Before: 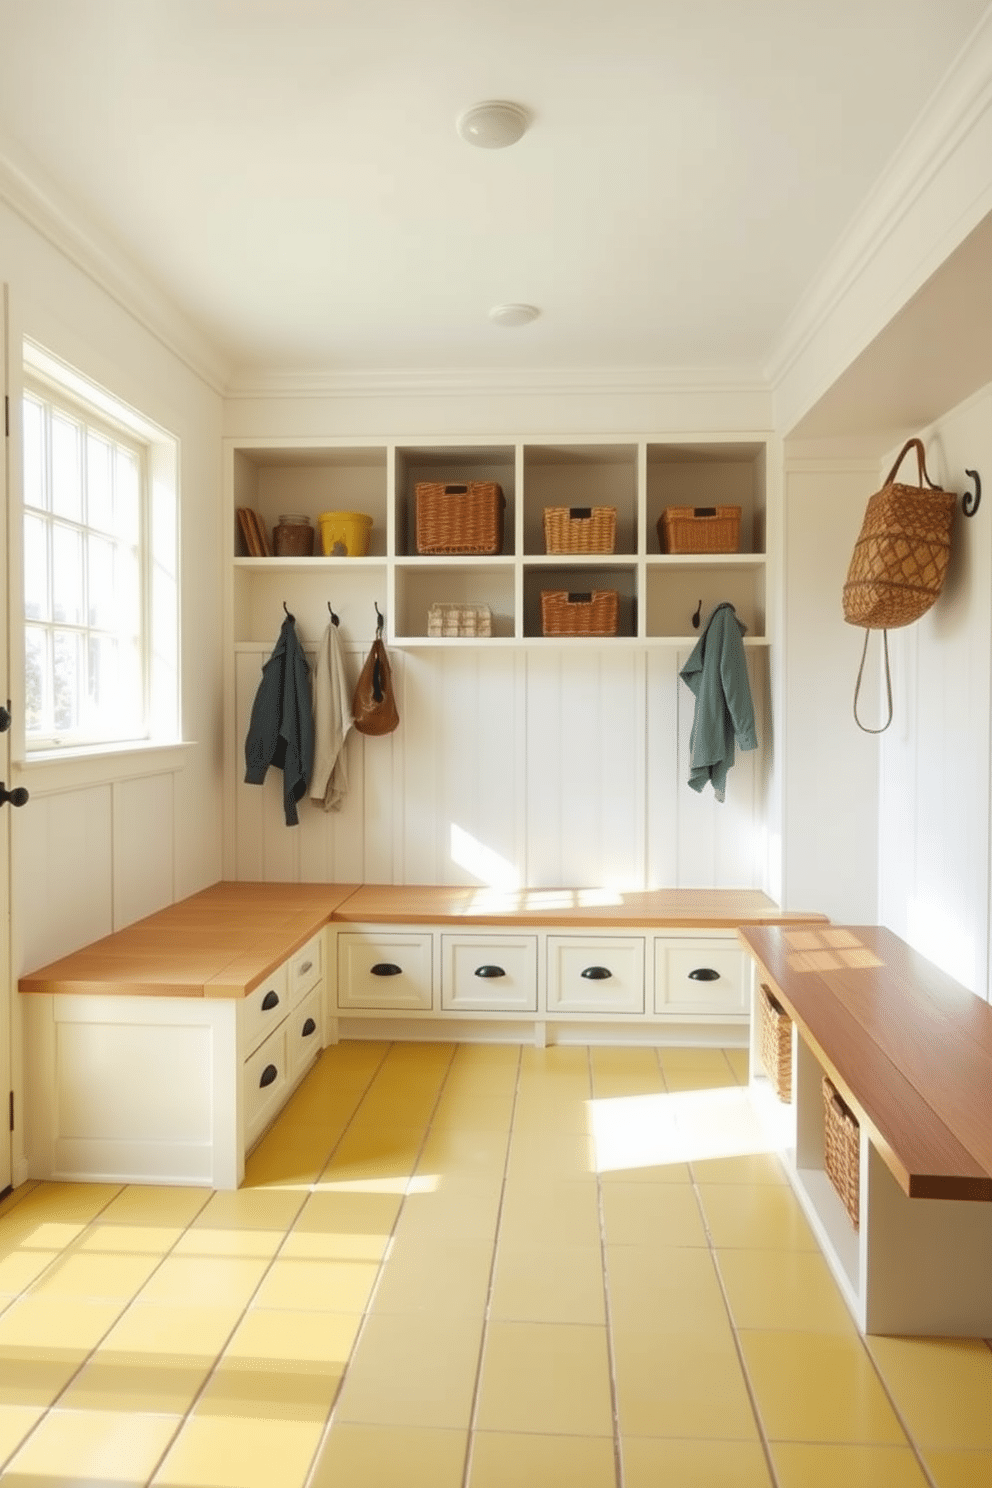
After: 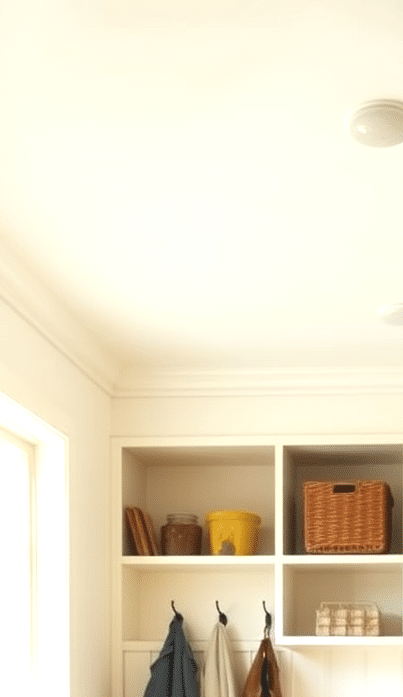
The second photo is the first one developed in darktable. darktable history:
crop and rotate: left 11.296%, top 0.074%, right 48.05%, bottom 53.053%
exposure: exposure 0.568 EV, compensate exposure bias true, compensate highlight preservation false
